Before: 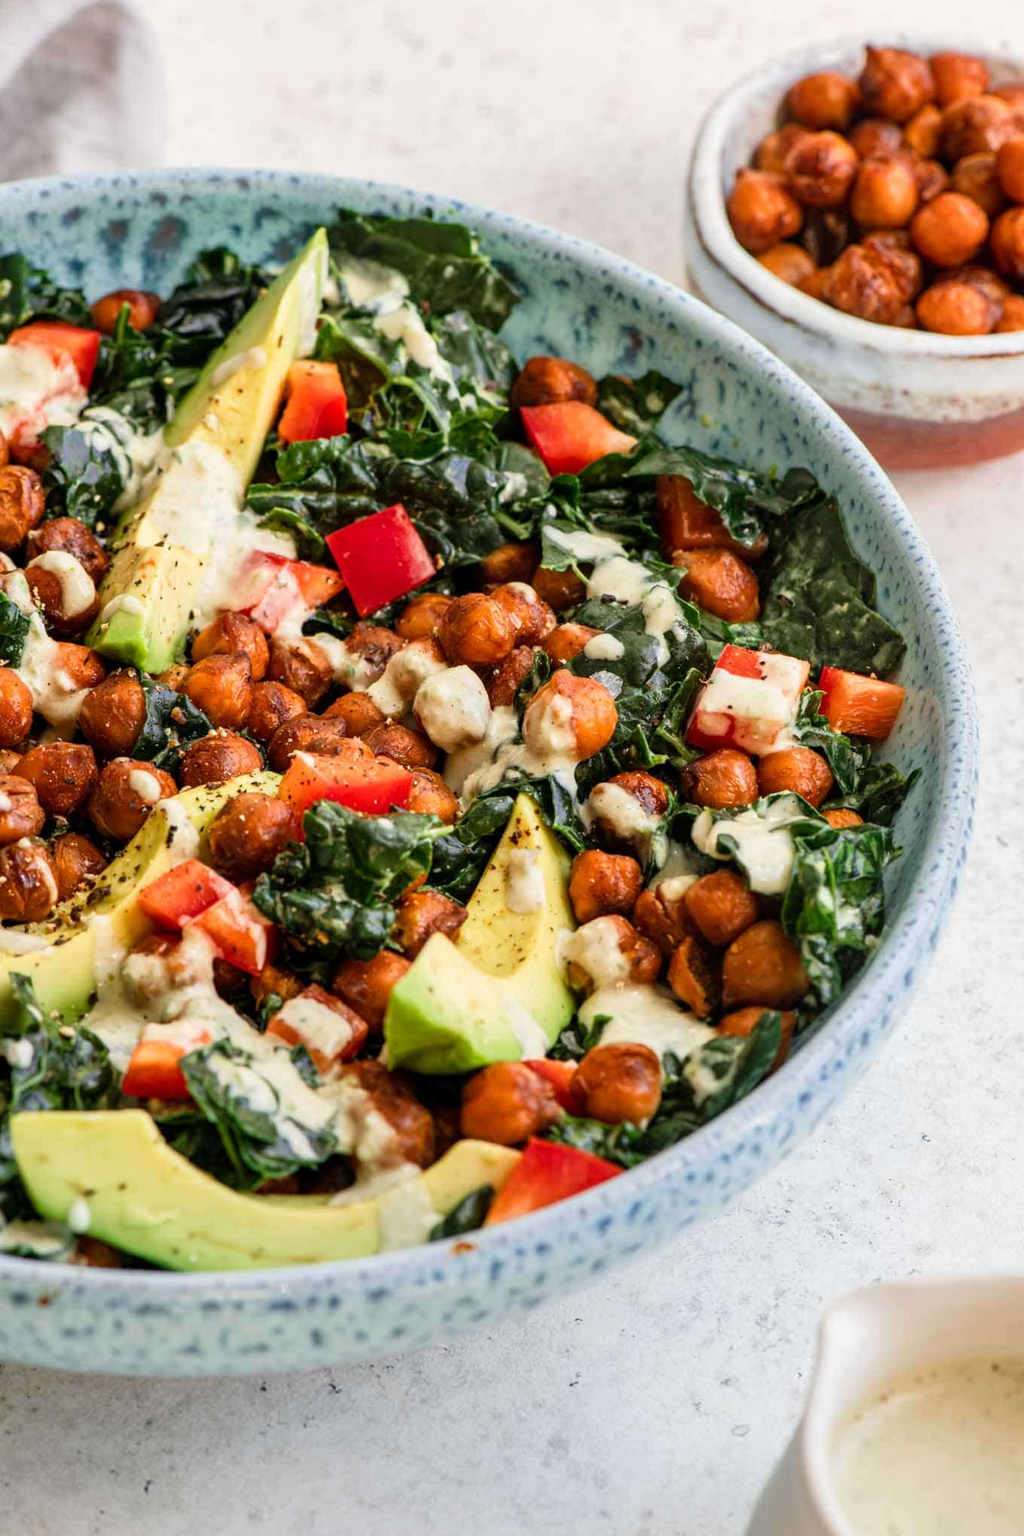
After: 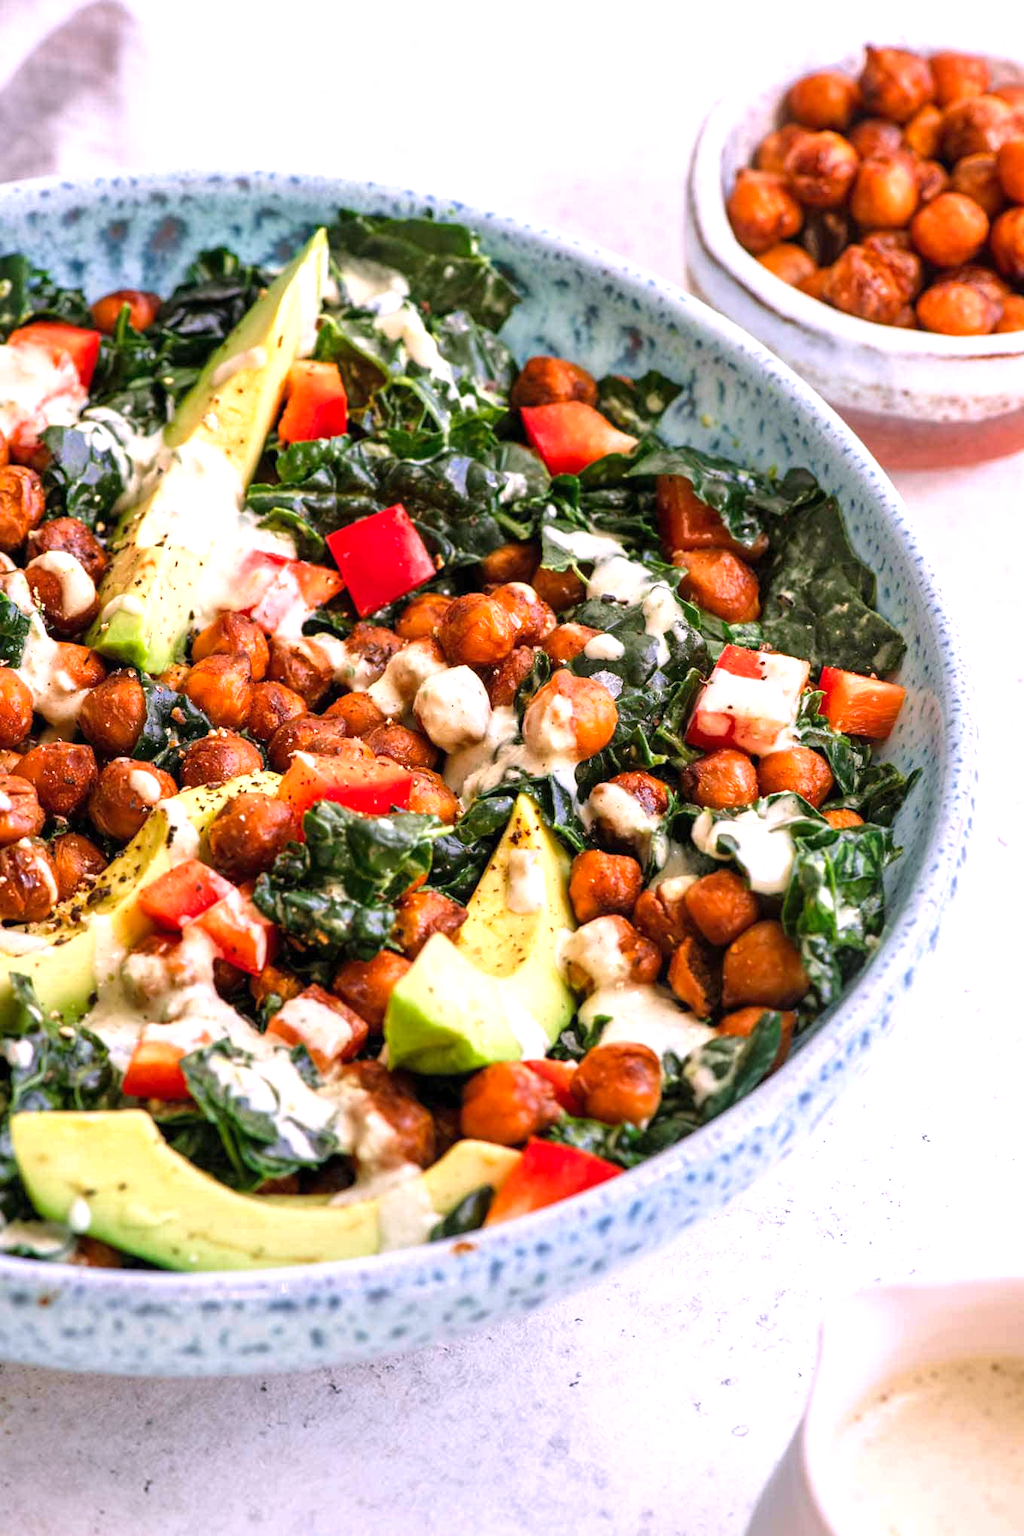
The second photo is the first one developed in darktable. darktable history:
shadows and highlights: shadows 25, white point adjustment -3, highlights -30
white balance: red 1.066, blue 1.119
tone equalizer: on, module defaults
exposure: black level correction 0, exposure 0.6 EV, compensate exposure bias true, compensate highlight preservation false
